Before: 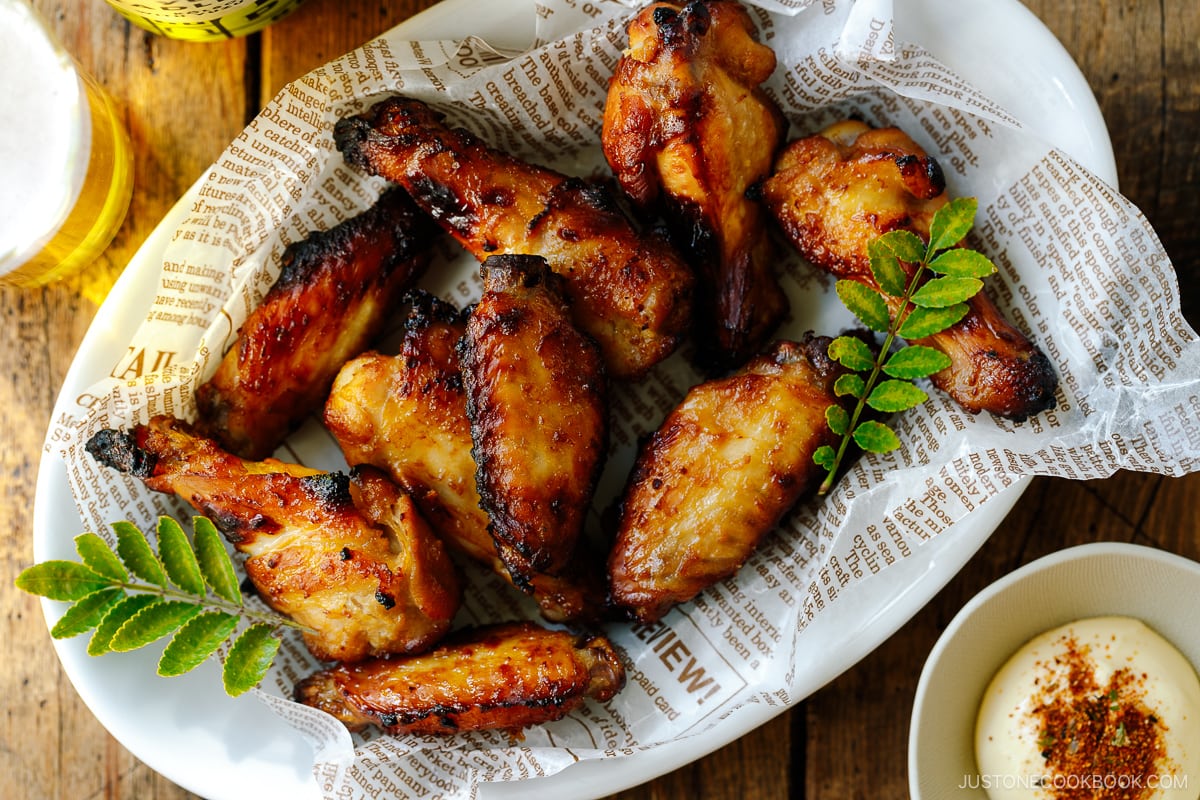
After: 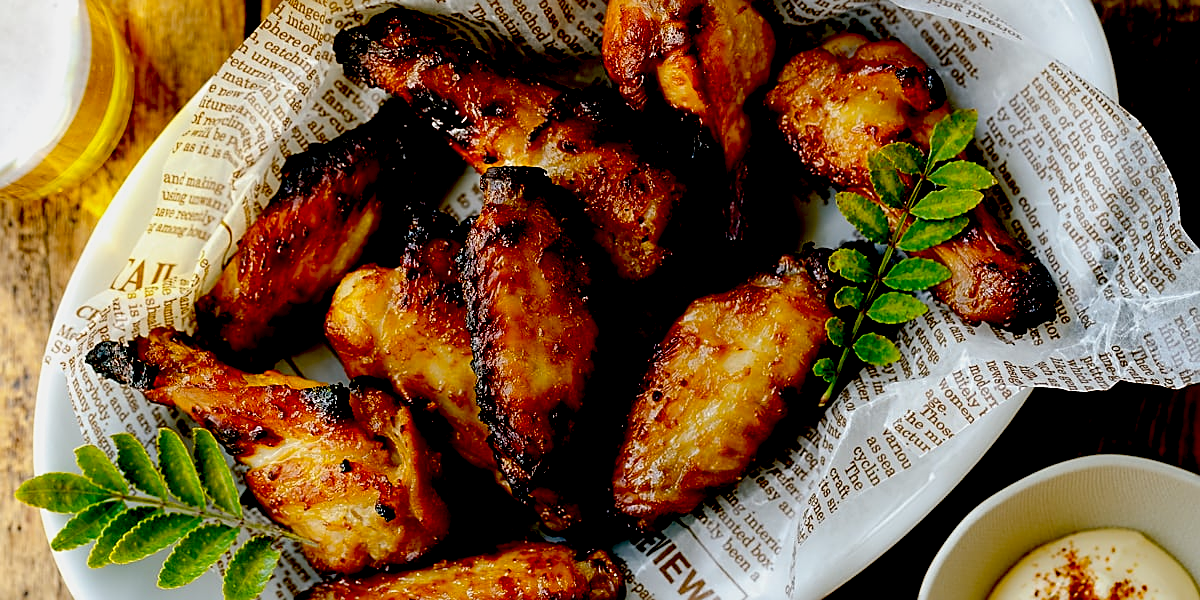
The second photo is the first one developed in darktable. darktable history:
sharpen: on, module defaults
exposure: black level correction 0.046, exposure -0.229 EV, compensate exposure bias true, compensate highlight preservation false
shadows and highlights: shadows 12.41, white point adjustment 1.25, highlights -0.23, soften with gaussian
crop: top 11.046%, bottom 13.933%
